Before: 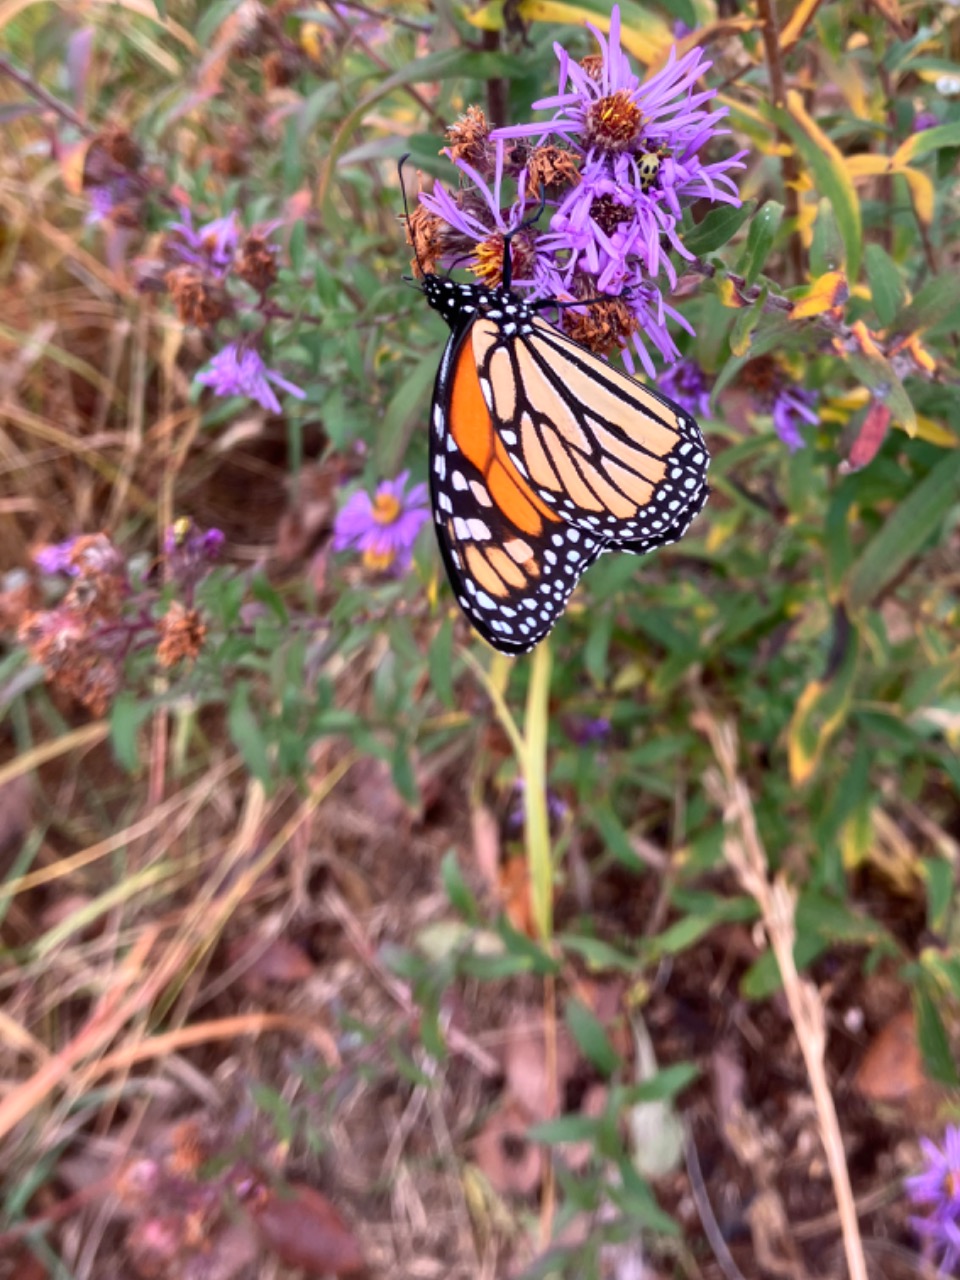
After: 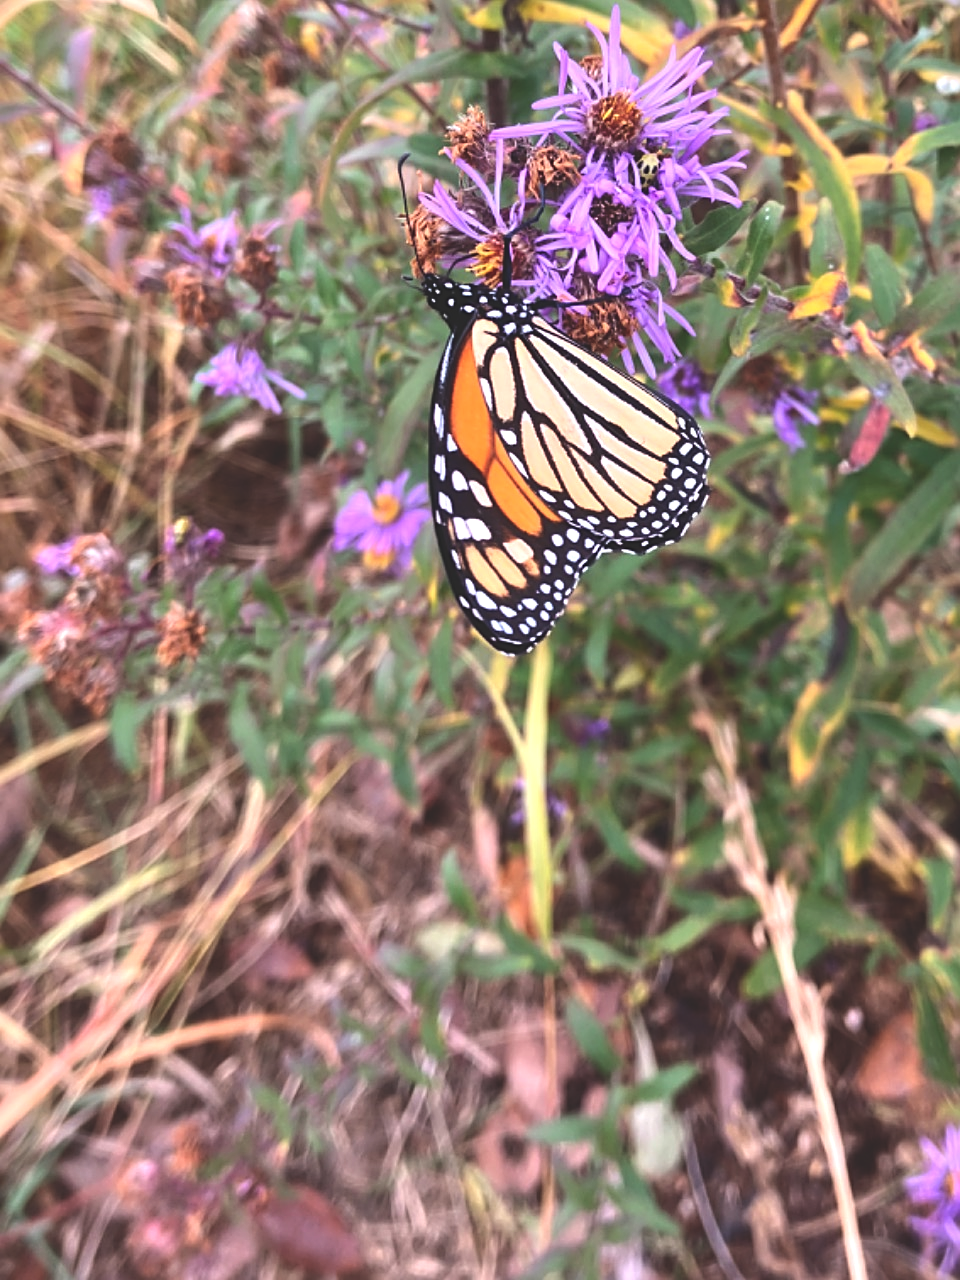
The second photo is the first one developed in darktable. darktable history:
exposure: black level correction -0.028, compensate highlight preservation false
sharpen: on, module defaults
tone equalizer: -8 EV -0.417 EV, -7 EV -0.389 EV, -6 EV -0.333 EV, -5 EV -0.222 EV, -3 EV 0.222 EV, -2 EV 0.333 EV, -1 EV 0.389 EV, +0 EV 0.417 EV, edges refinement/feathering 500, mask exposure compensation -1.57 EV, preserve details no
